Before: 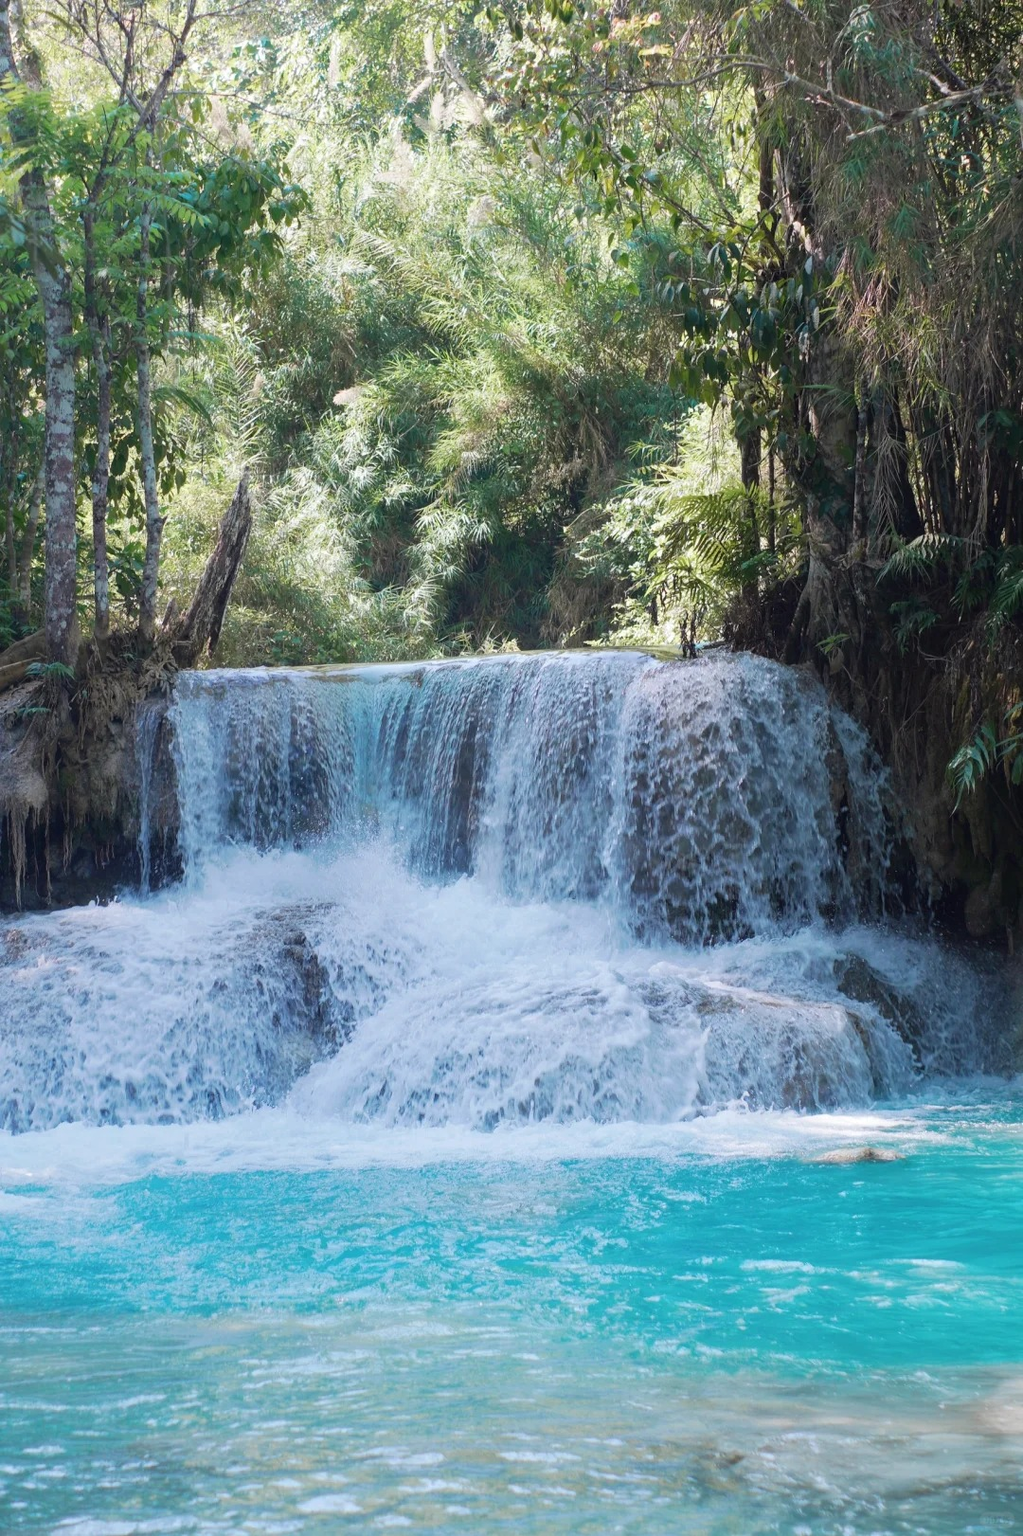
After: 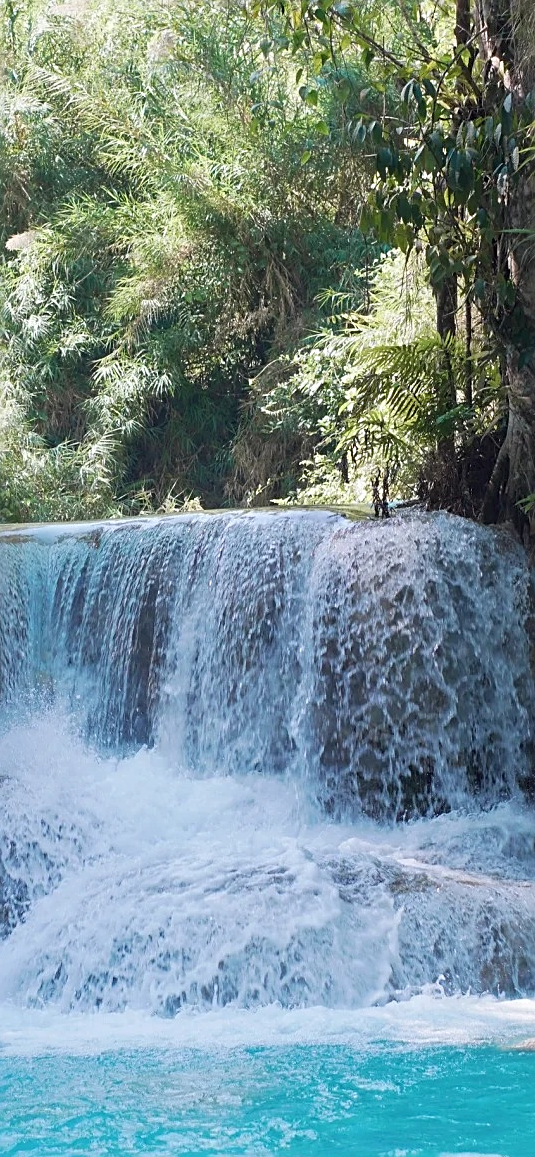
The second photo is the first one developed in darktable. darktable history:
sharpen: amount 0.575
crop: left 32.075%, top 10.976%, right 18.355%, bottom 17.596%
